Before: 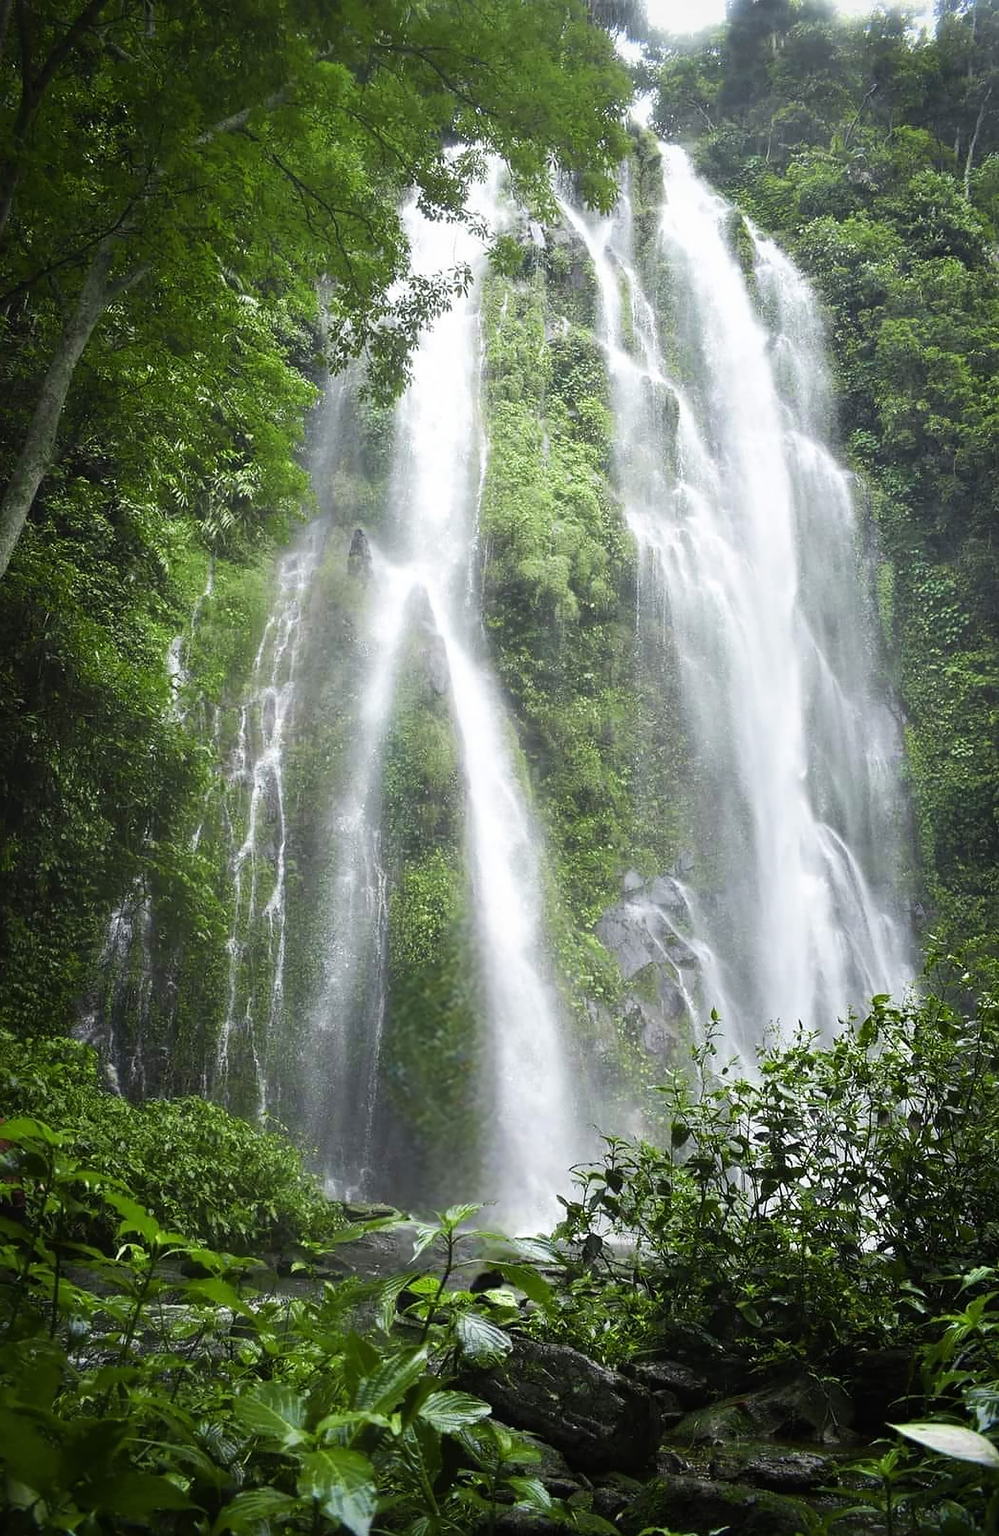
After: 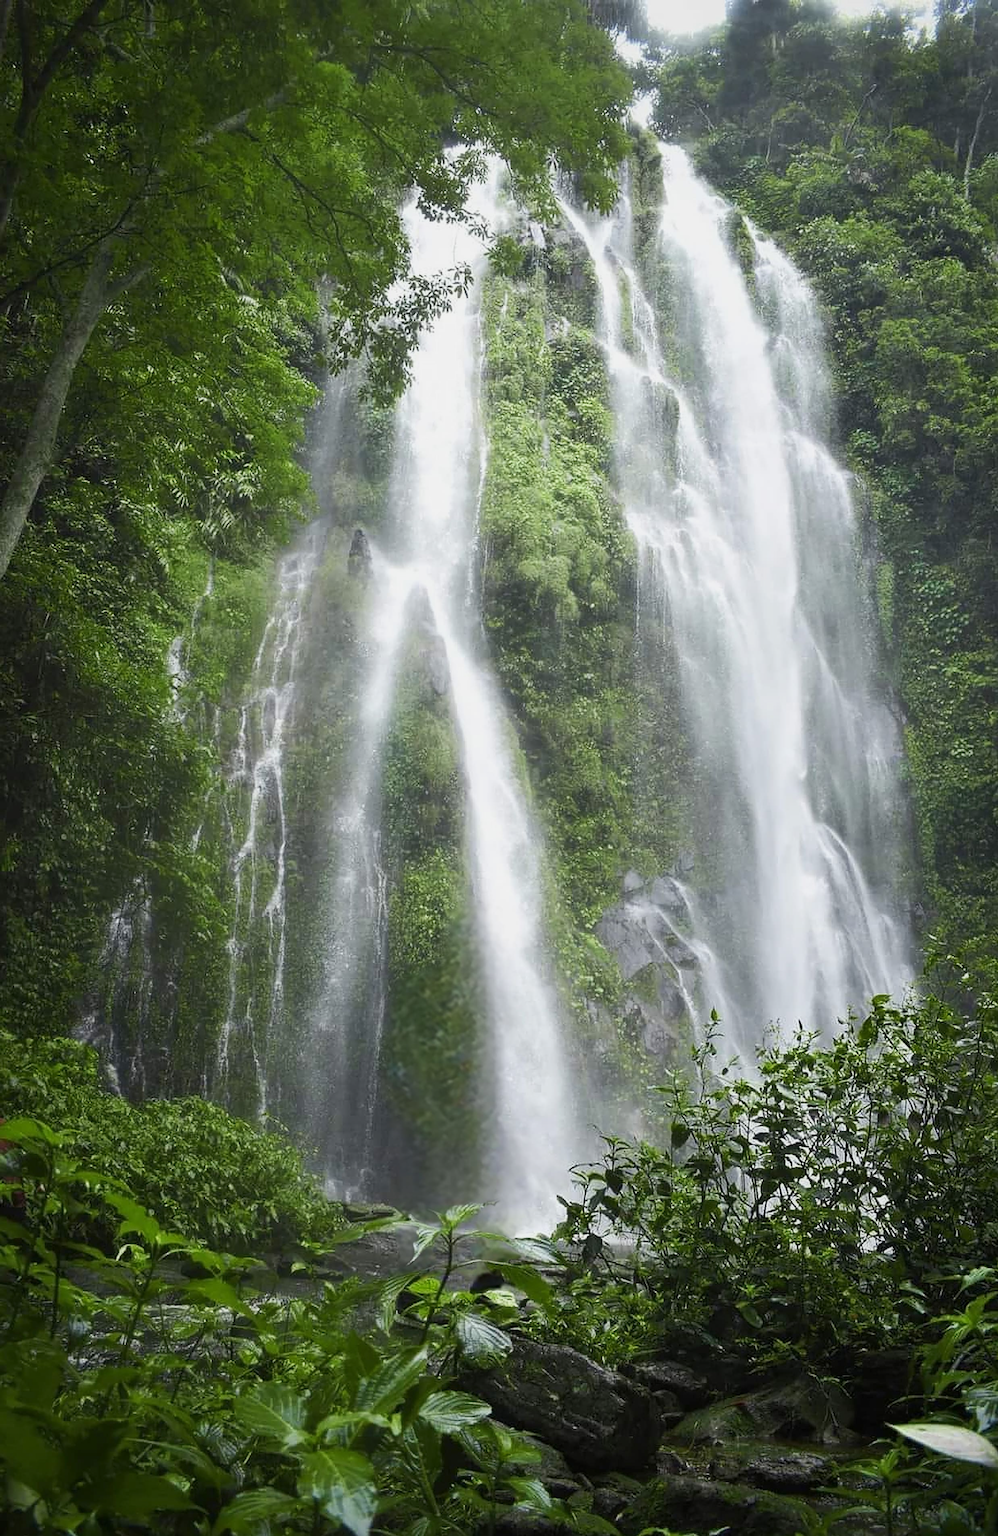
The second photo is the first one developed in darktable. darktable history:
tone equalizer: -8 EV 0.222 EV, -7 EV 0.403 EV, -6 EV 0.383 EV, -5 EV 0.284 EV, -3 EV -0.253 EV, -2 EV -0.415 EV, -1 EV -0.432 EV, +0 EV -0.27 EV
exposure: exposure 0.081 EV, compensate highlight preservation false
